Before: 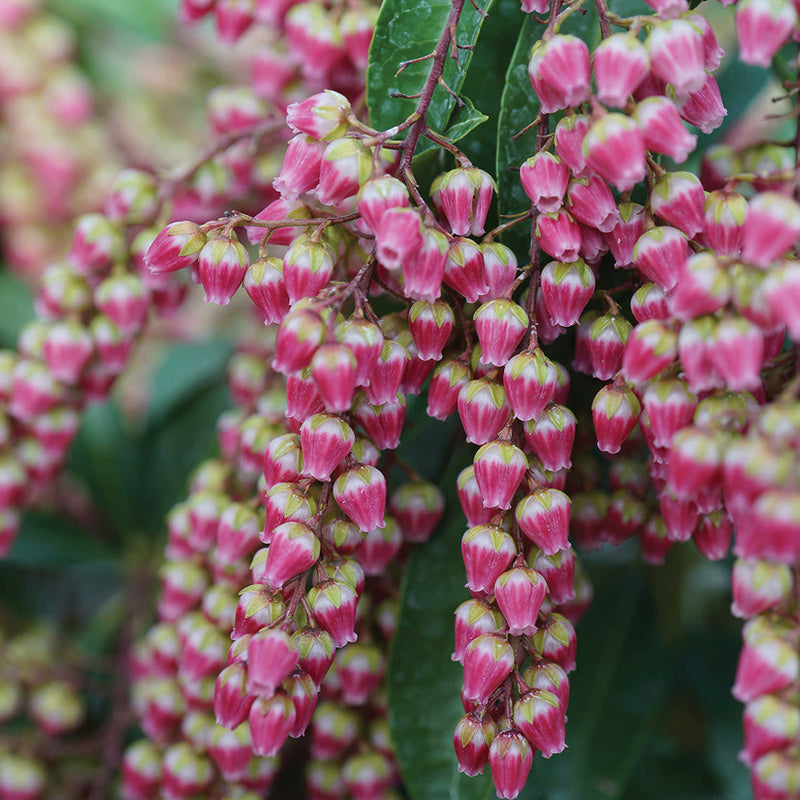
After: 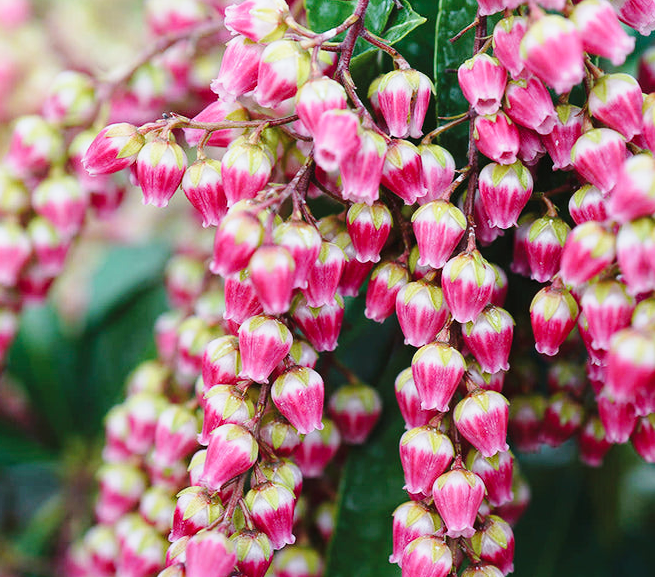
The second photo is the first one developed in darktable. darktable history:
crop: left 7.842%, top 12.346%, right 10.194%, bottom 15.442%
base curve: curves: ch0 [(0, 0) (0.028, 0.03) (0.121, 0.232) (0.46, 0.748) (0.859, 0.968) (1, 1)], preserve colors none
